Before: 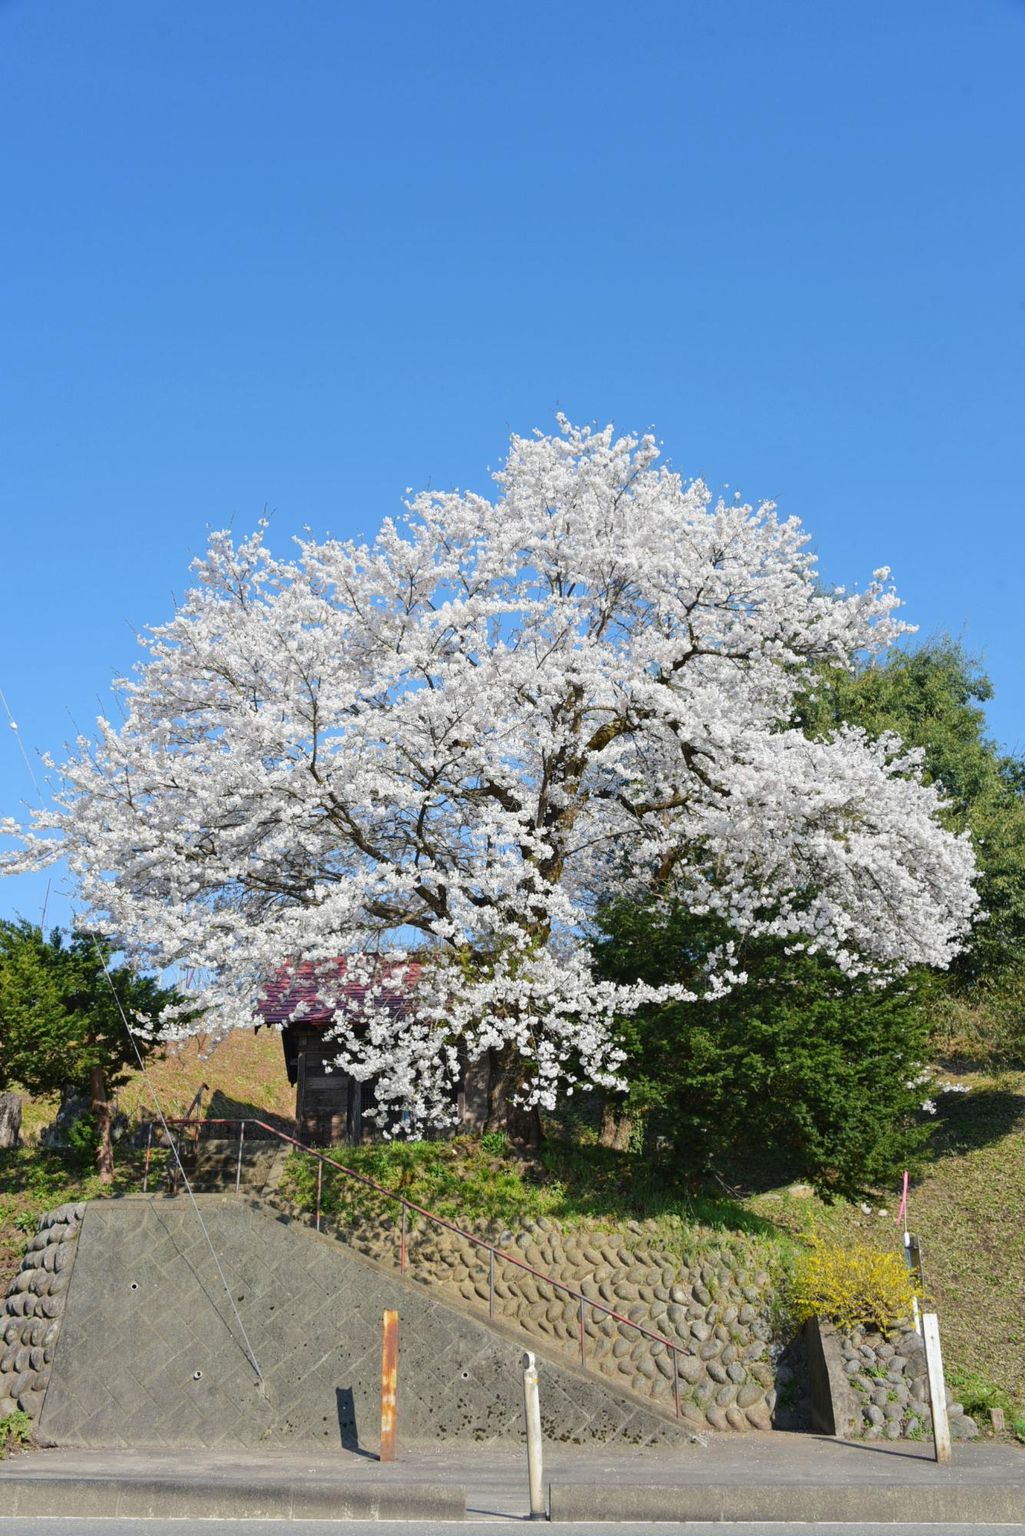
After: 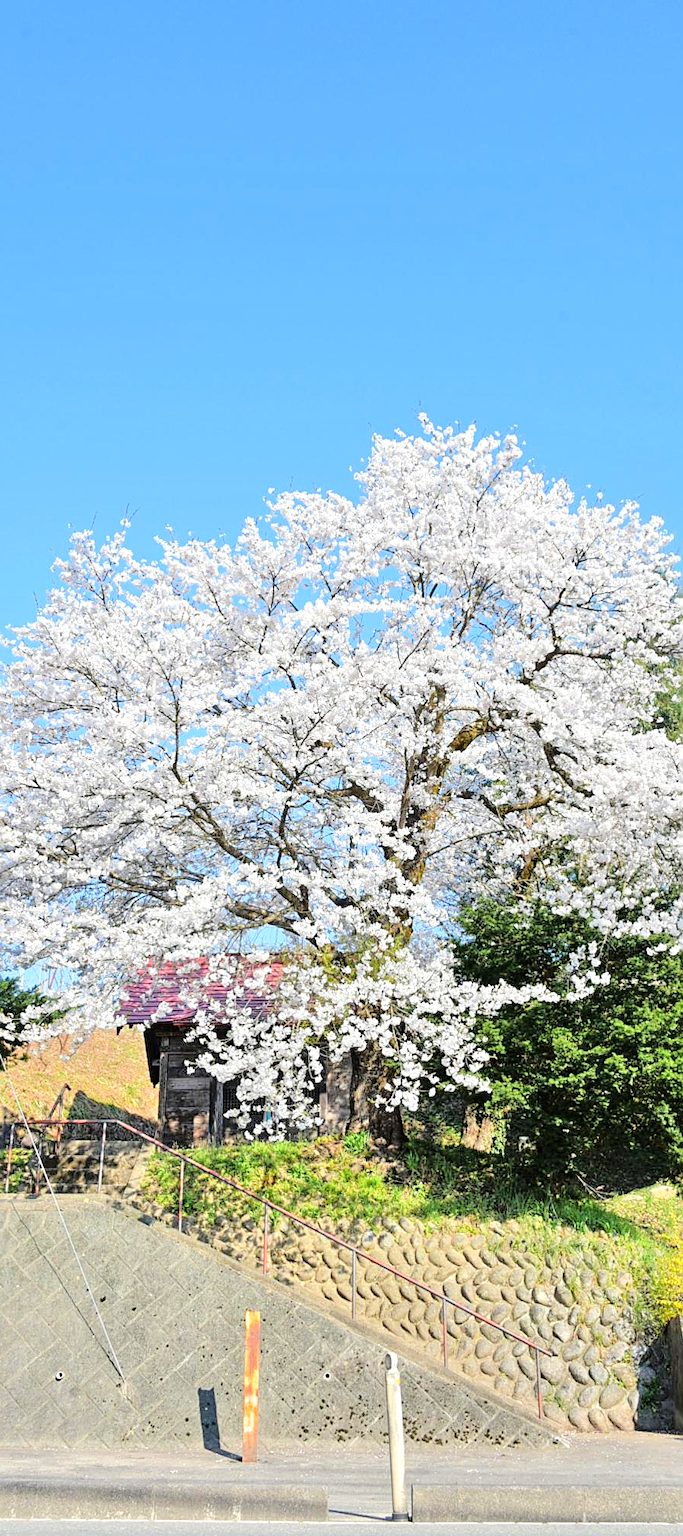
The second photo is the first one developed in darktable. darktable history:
rgb curve: curves: ch0 [(0, 0) (0.175, 0.154) (0.785, 0.663) (1, 1)]
crop and rotate: left 13.537%, right 19.796%
sharpen: on, module defaults
local contrast: highlights 100%, shadows 100%, detail 120%, midtone range 0.2
exposure: exposure 0.128 EV, compensate highlight preservation false
tone equalizer: -7 EV 0.15 EV, -6 EV 0.6 EV, -5 EV 1.15 EV, -4 EV 1.33 EV, -3 EV 1.15 EV, -2 EV 0.6 EV, -1 EV 0.15 EV, mask exposure compensation -0.5 EV
base curve: curves: ch0 [(0, 0) (0.028, 0.03) (0.121, 0.232) (0.46, 0.748) (0.859, 0.968) (1, 1)]
